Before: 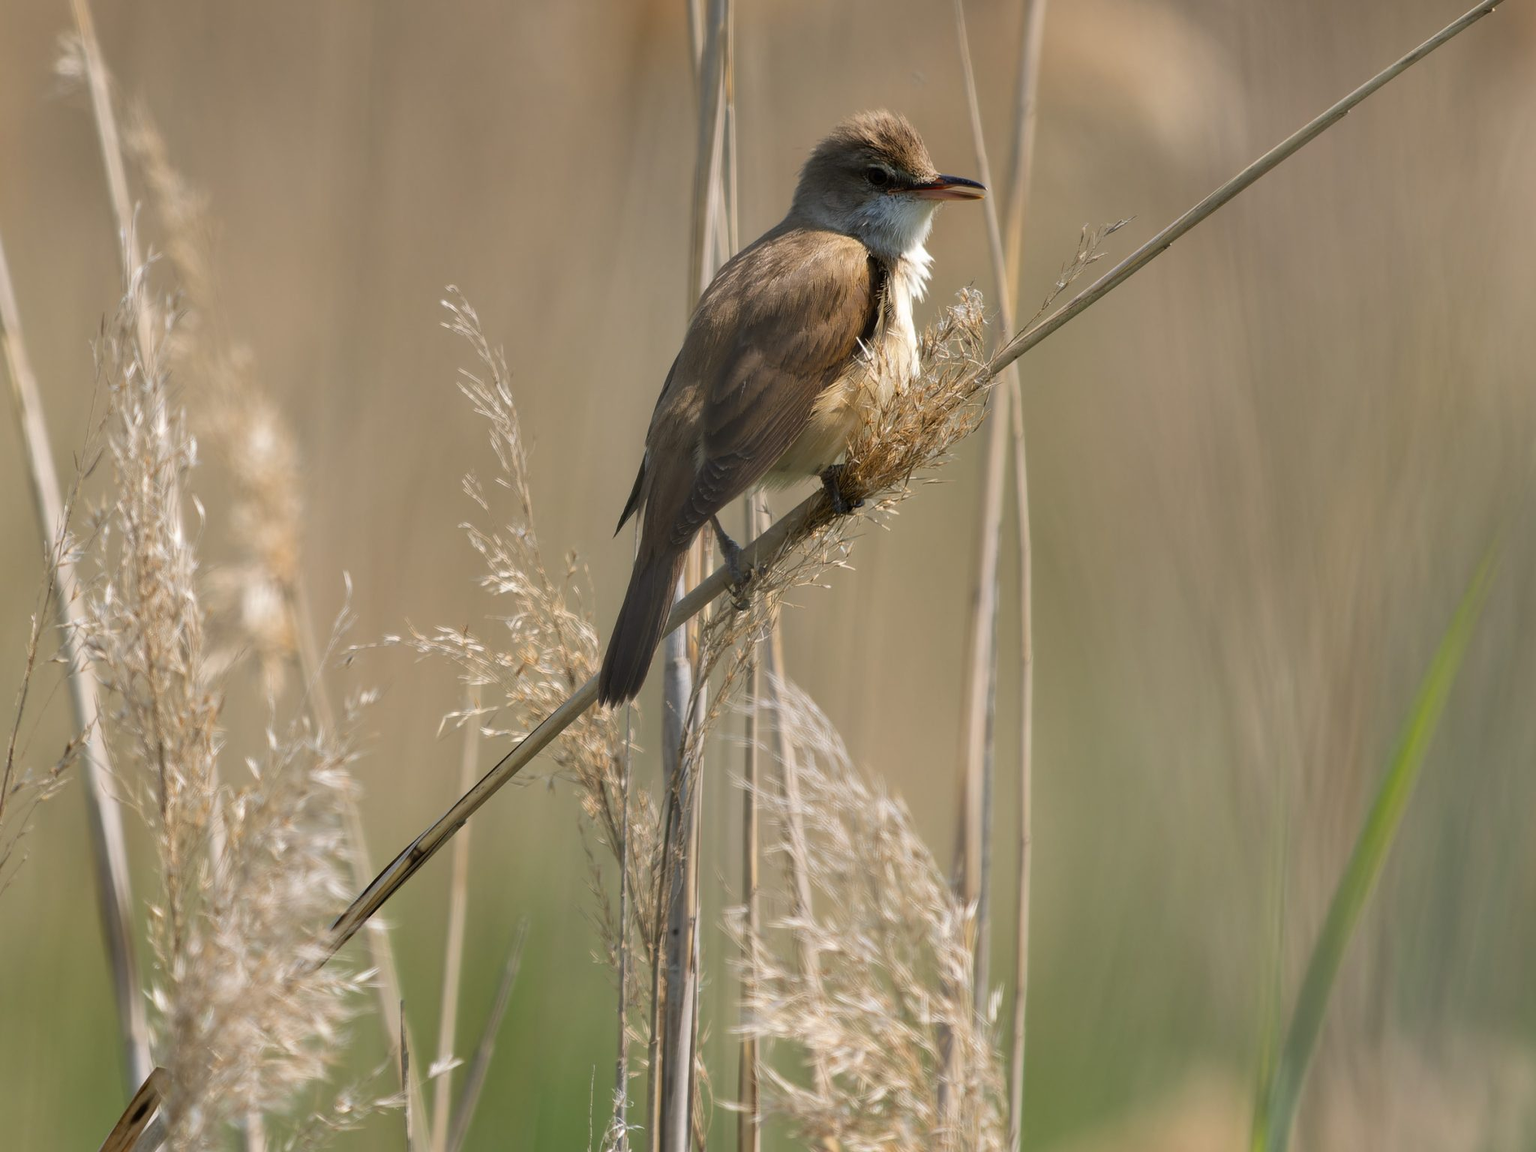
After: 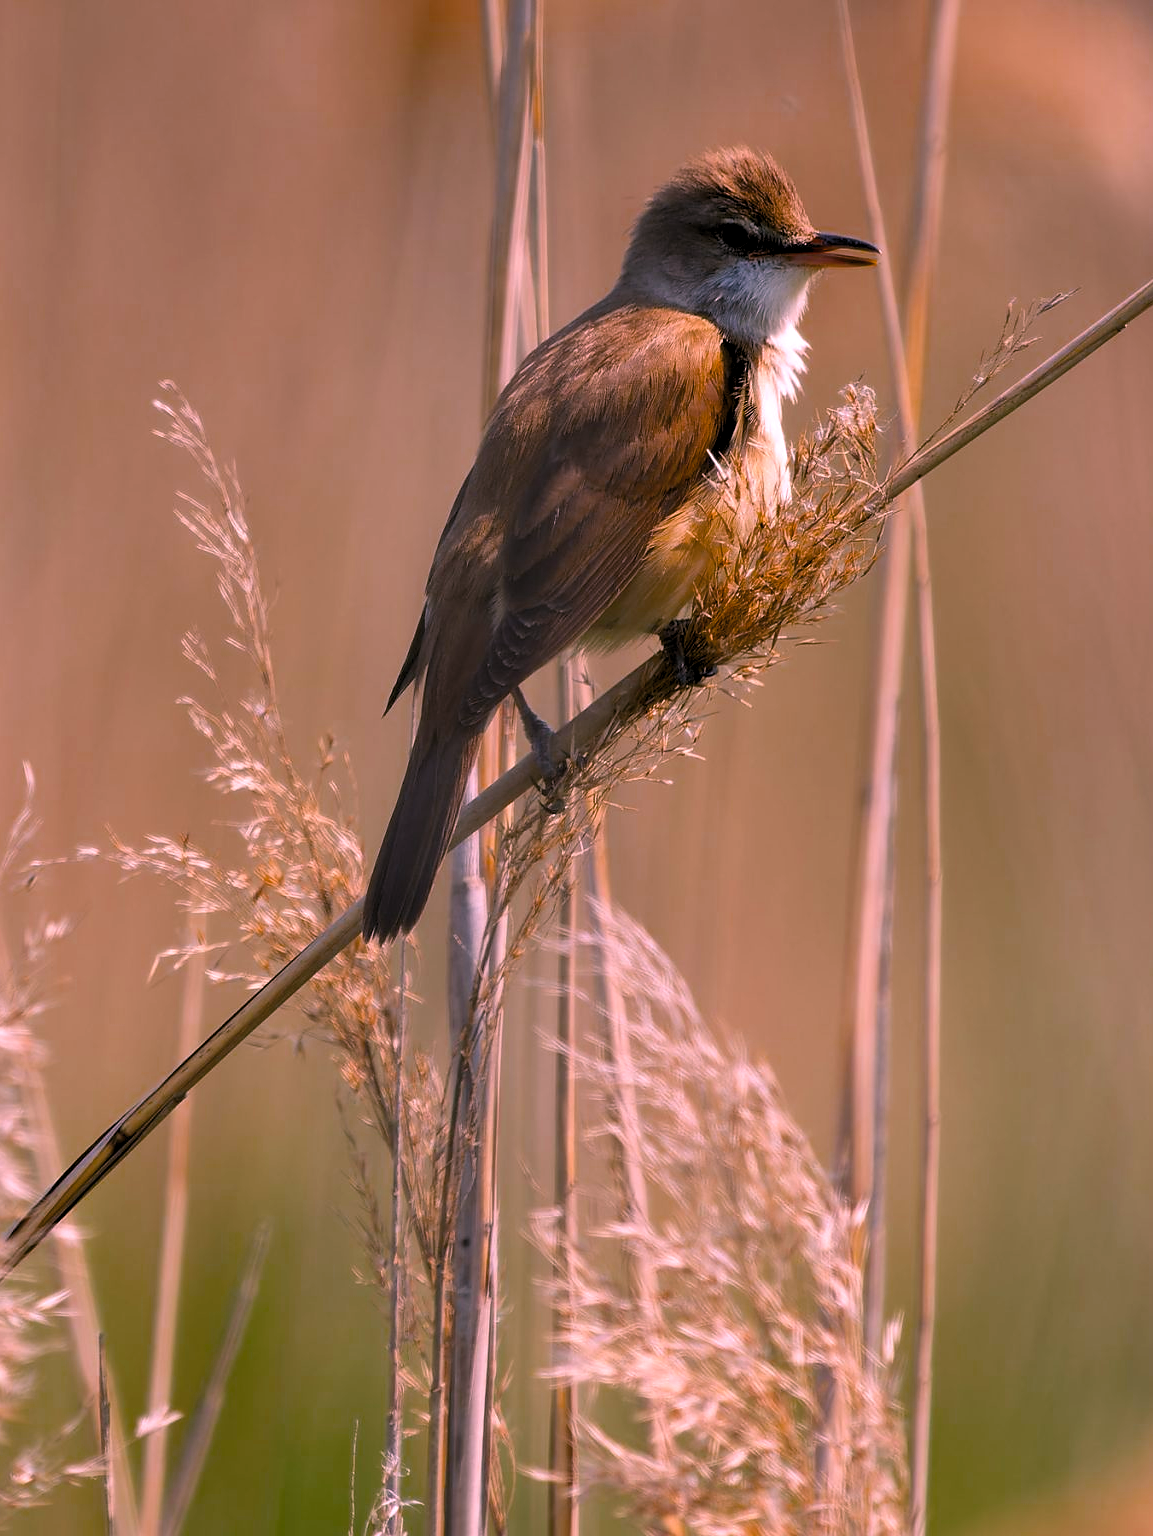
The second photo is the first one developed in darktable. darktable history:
crop: left 21.284%, right 22.41%
color balance rgb: highlights gain › chroma 3.754%, highlights gain › hue 58.36°, perceptual saturation grading › global saturation 29.802%, global vibrance 16.068%, saturation formula JzAzBz (2021)
sharpen: radius 0.989, threshold 0.928
color correction: highlights a* 15.5, highlights b* -19.89
levels: levels [0.062, 0.494, 0.925]
